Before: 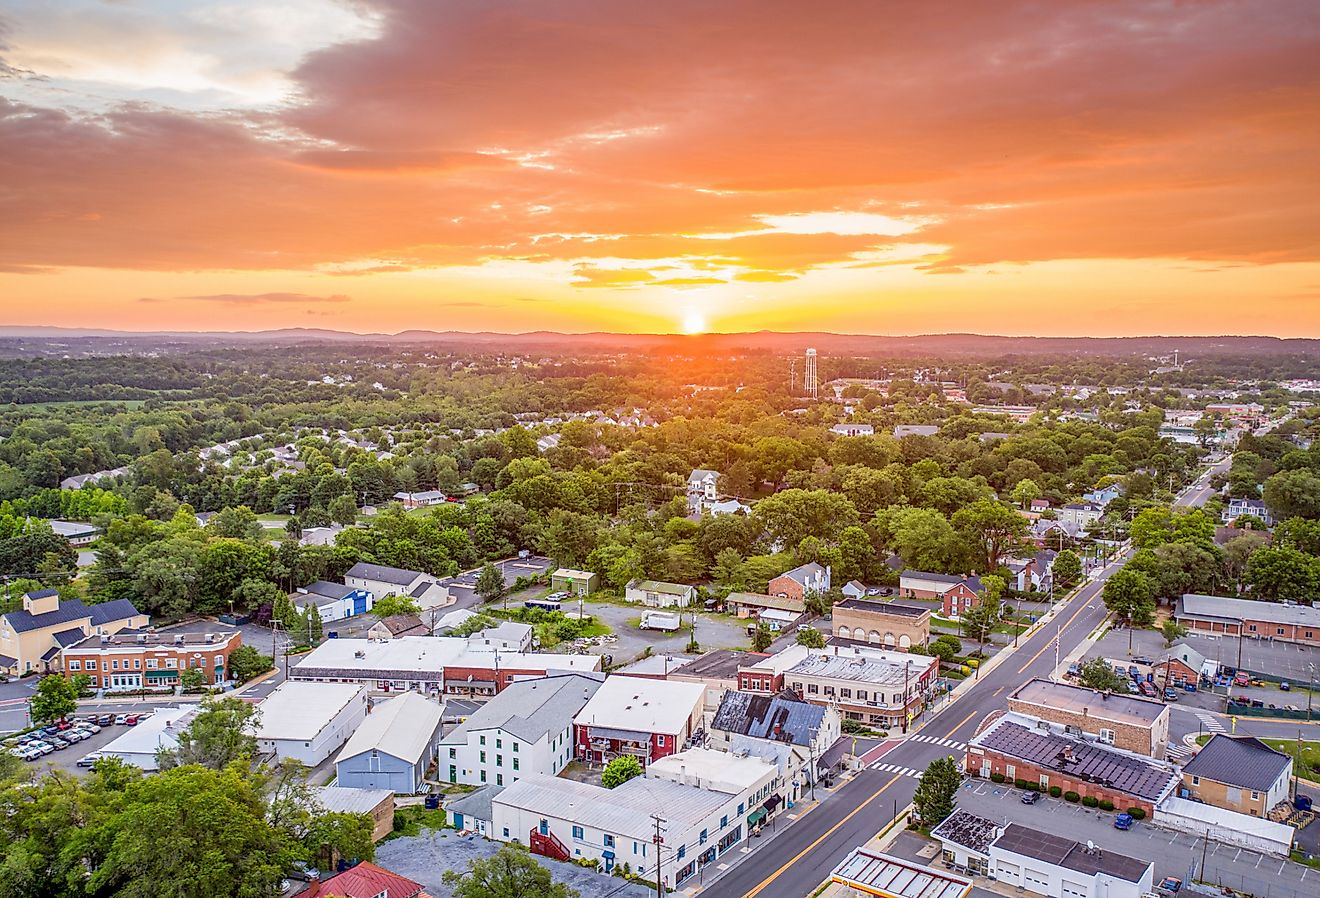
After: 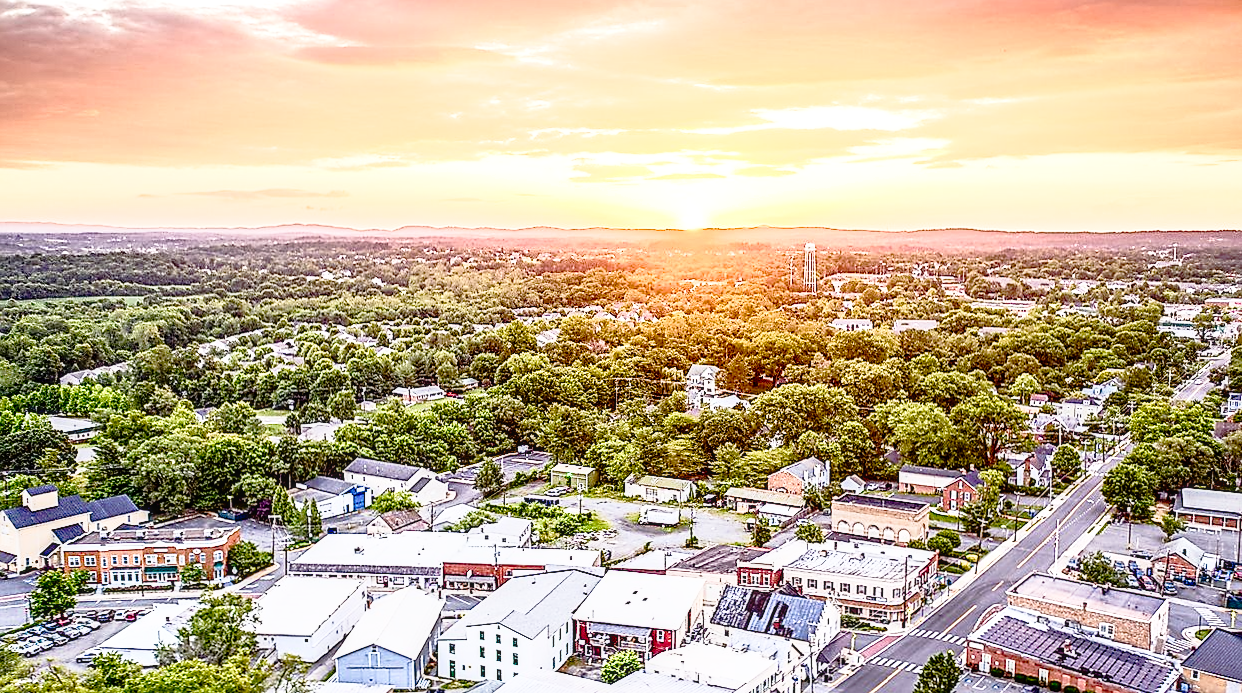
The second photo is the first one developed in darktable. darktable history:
crop and rotate: angle 0.085°, top 11.715%, right 5.649%, bottom 10.868%
shadows and highlights: shadows -61.23, white point adjustment -5.1, highlights 61.23
local contrast: on, module defaults
sharpen: on, module defaults
exposure: exposure 0.196 EV, compensate highlight preservation false
tone curve: curves: ch0 [(0, 0) (0.088, 0.042) (0.208, 0.176) (0.257, 0.267) (0.406, 0.483) (0.489, 0.556) (0.667, 0.73) (0.793, 0.851) (0.994, 0.974)]; ch1 [(0, 0) (0.161, 0.092) (0.35, 0.33) (0.392, 0.392) (0.457, 0.467) (0.505, 0.497) (0.537, 0.518) (0.553, 0.53) (0.58, 0.567) (0.739, 0.697) (1, 1)]; ch2 [(0, 0) (0.346, 0.362) (0.448, 0.419) (0.502, 0.499) (0.533, 0.517) (0.556, 0.533) (0.629, 0.619) (0.717, 0.678) (1, 1)], preserve colors none
color balance rgb: perceptual saturation grading › global saturation 20%, perceptual saturation grading › highlights -49.492%, perceptual saturation grading › shadows 25.146%, perceptual brilliance grading › highlights 14.237%, perceptual brilliance grading › shadows -18.964%, global vibrance 20%
